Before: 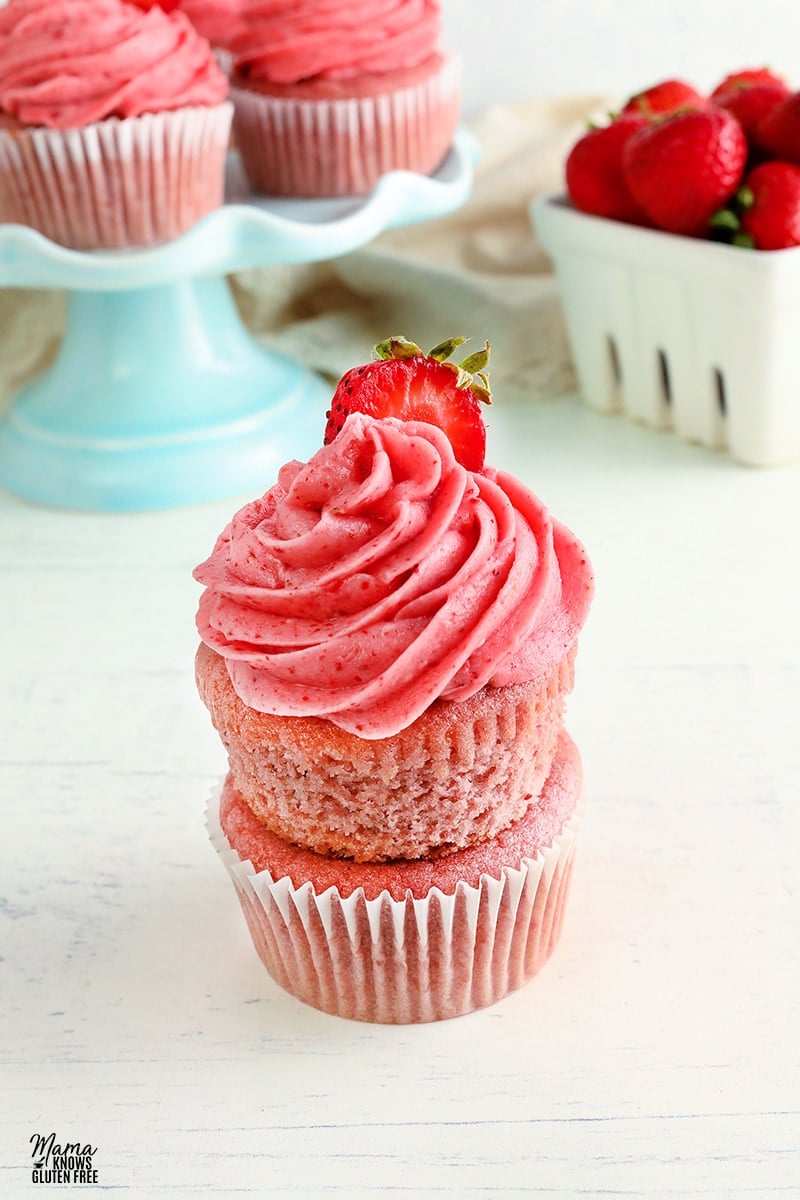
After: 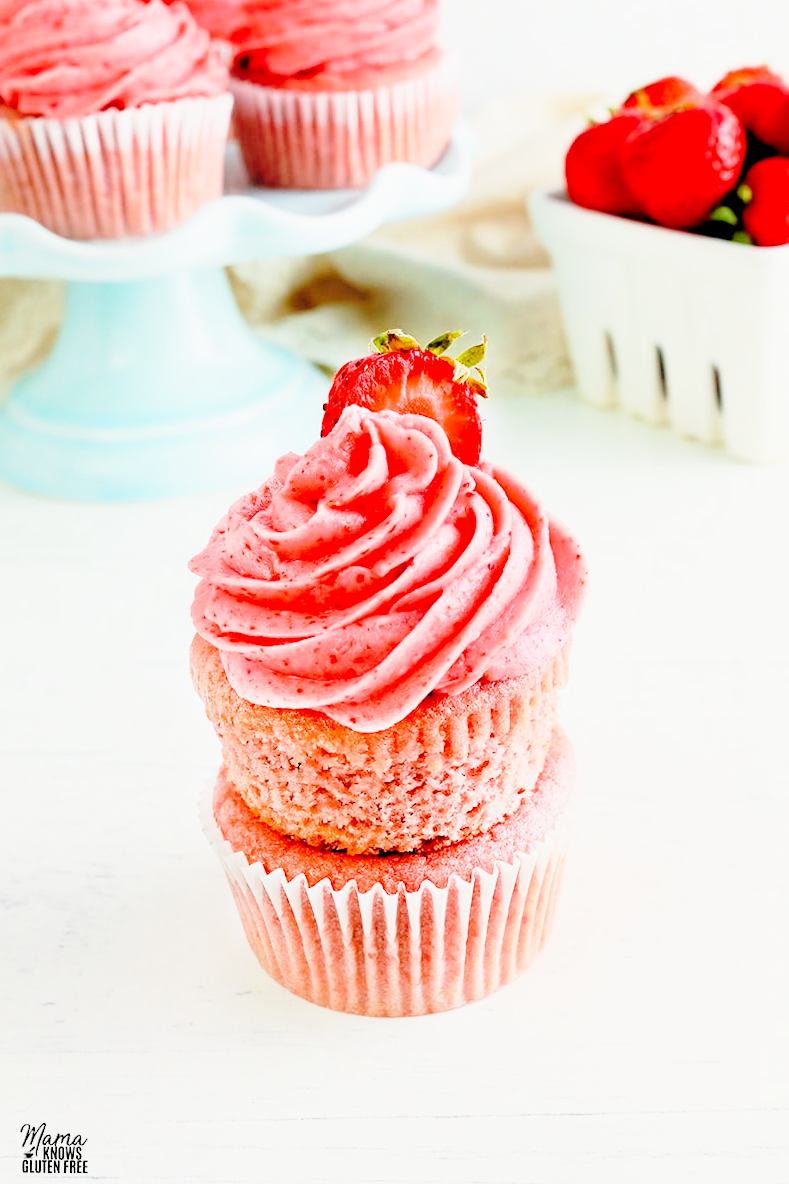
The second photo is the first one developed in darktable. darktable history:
rgb levels: preserve colors sum RGB, levels [[0.038, 0.433, 0.934], [0, 0.5, 1], [0, 0.5, 1]]
crop and rotate: angle -0.5°
base curve: curves: ch0 [(0, 0) (0.04, 0.03) (0.133, 0.232) (0.448, 0.748) (0.843, 0.968) (1, 1)], preserve colors none
